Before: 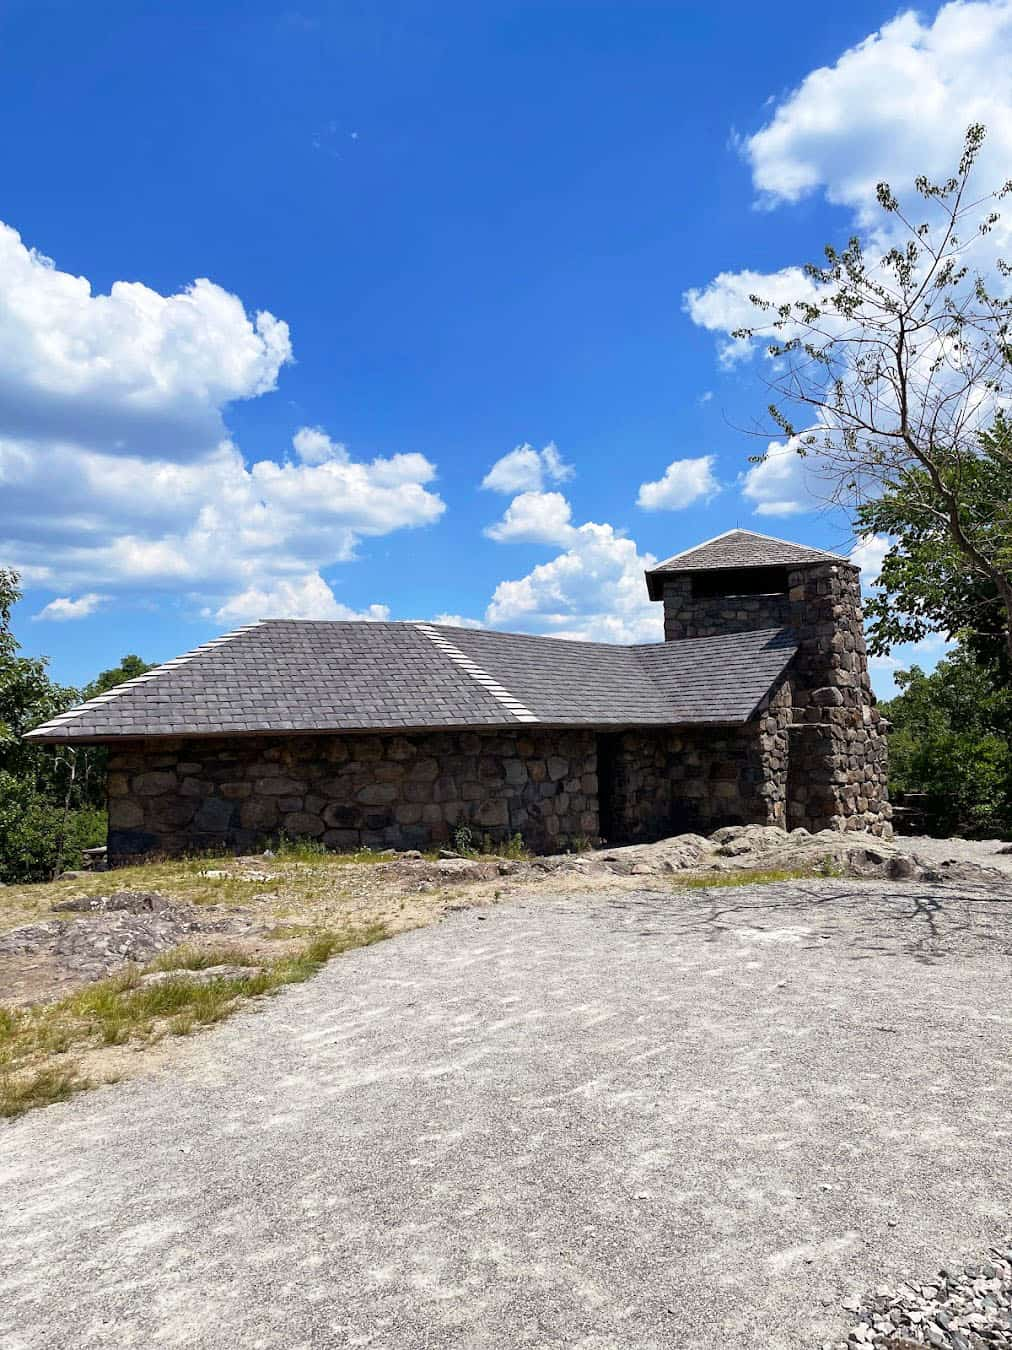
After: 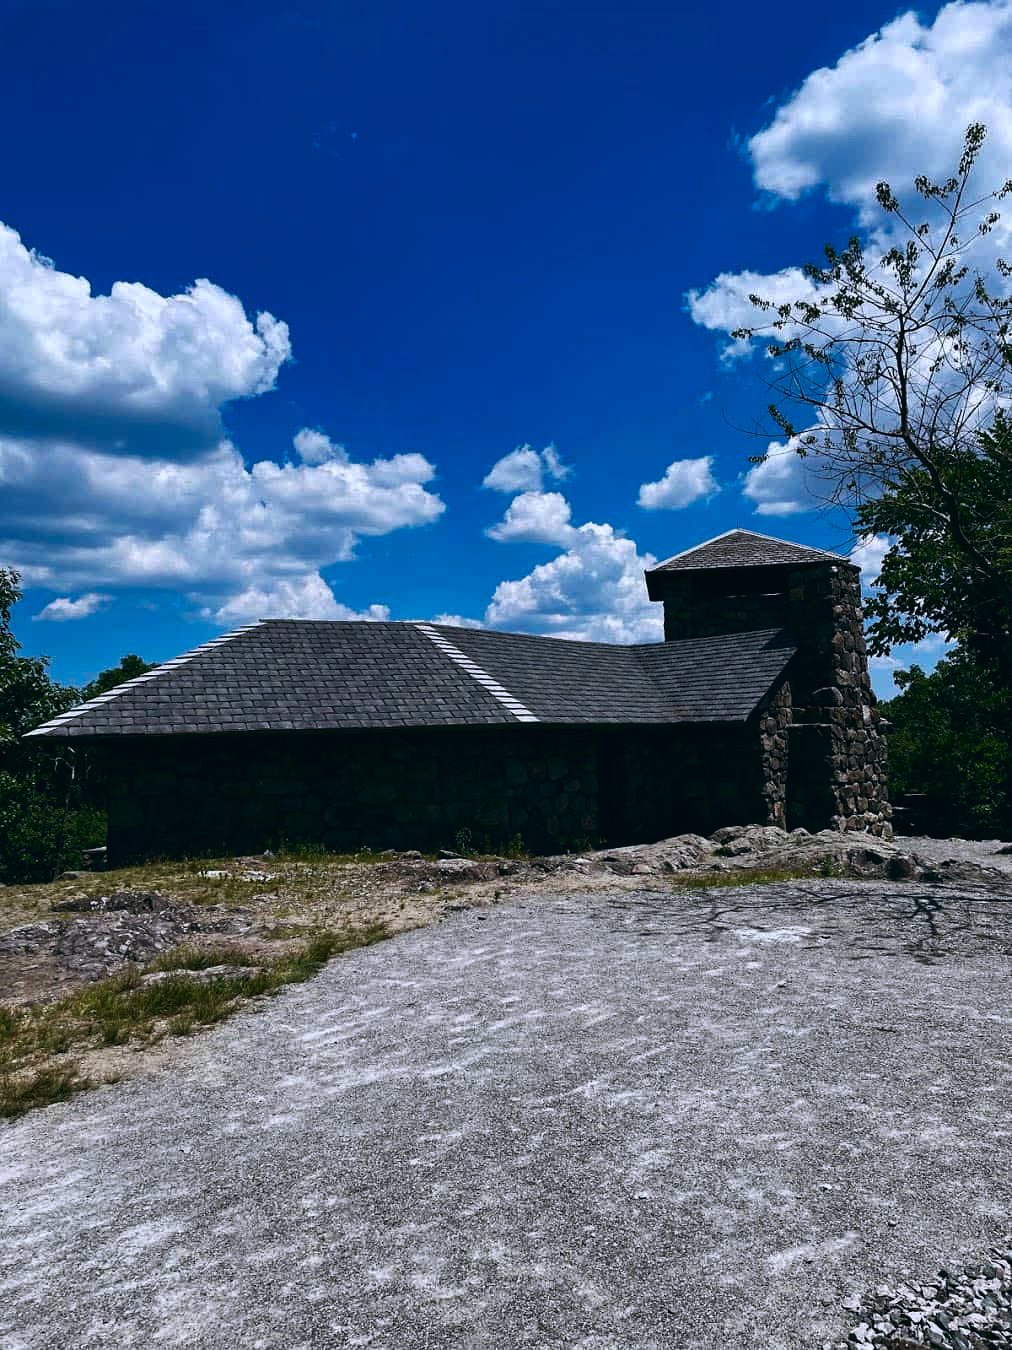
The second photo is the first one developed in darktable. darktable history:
contrast brightness saturation: brightness -0.25, saturation 0.2
color balance: lift [1.016, 0.983, 1, 1.017], gamma [0.78, 1.018, 1.043, 0.957], gain [0.786, 1.063, 0.937, 1.017], input saturation 118.26%, contrast 13.43%, contrast fulcrum 21.62%, output saturation 82.76%
color correction: highlights a* -12.64, highlights b* -18.1, saturation 0.7
